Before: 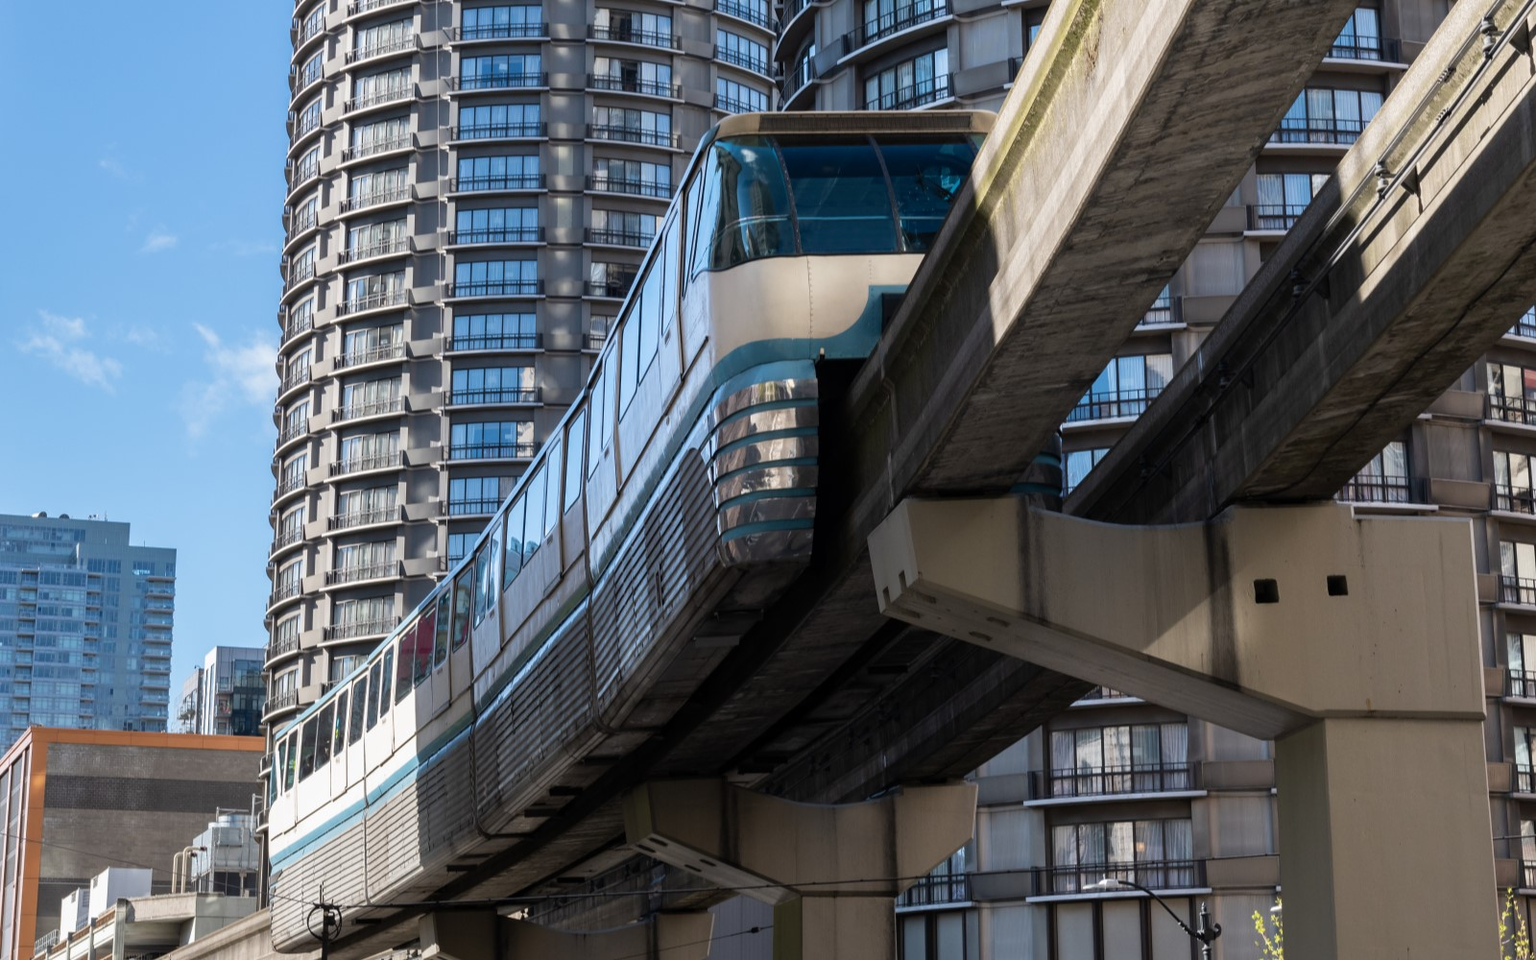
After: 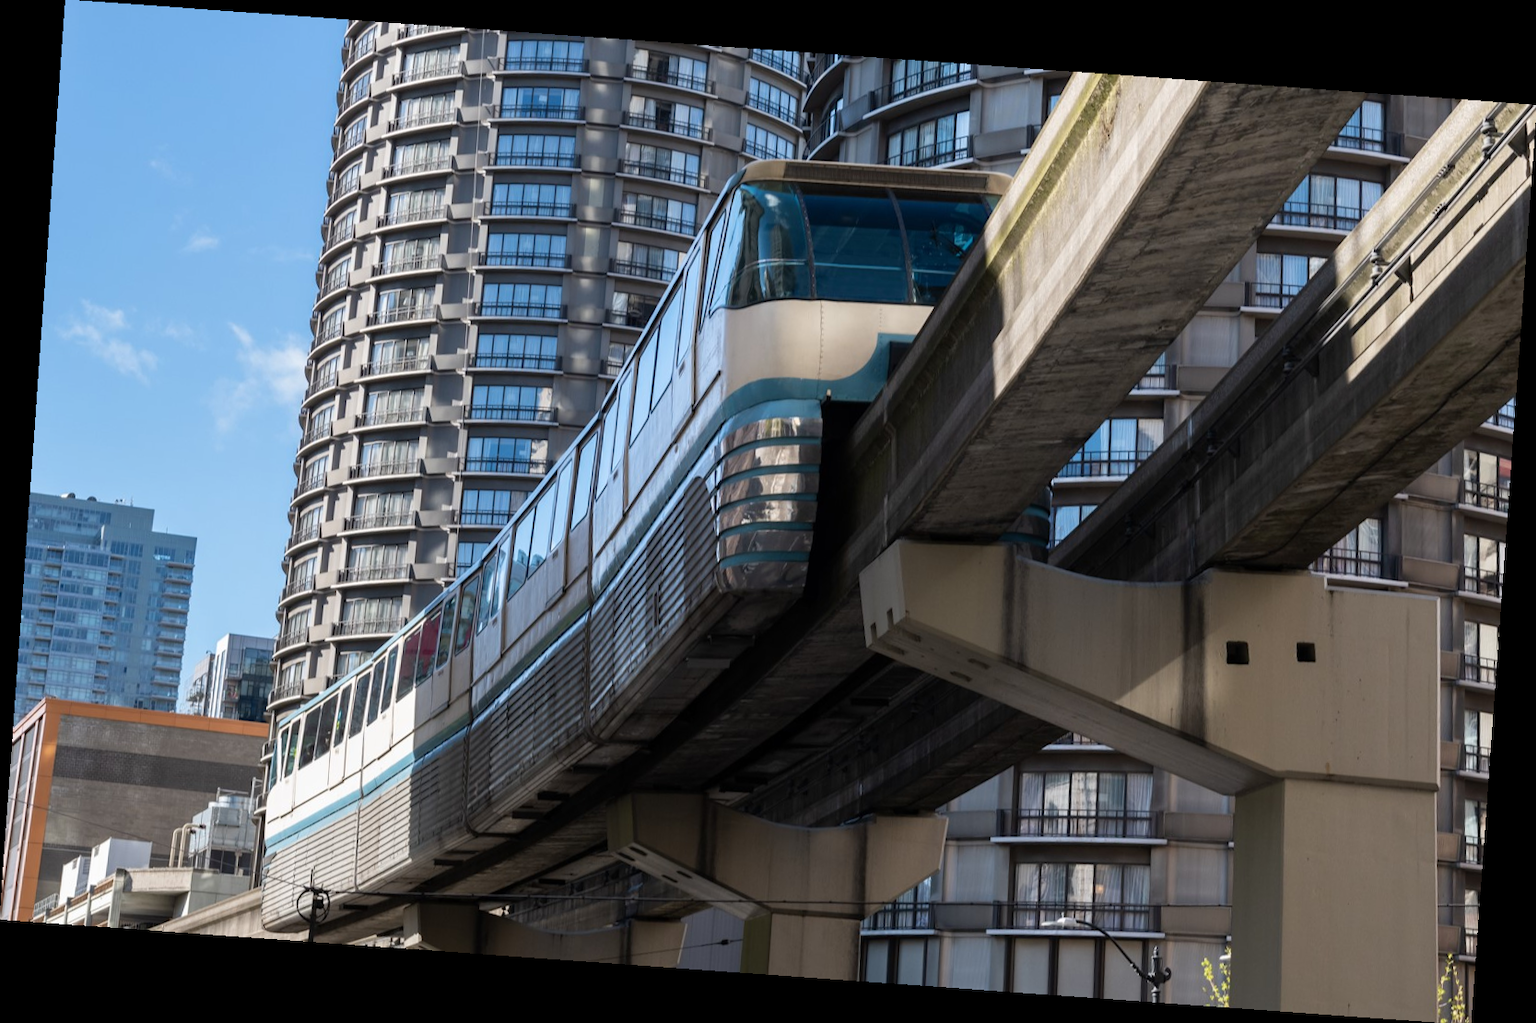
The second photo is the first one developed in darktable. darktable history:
tone equalizer: on, module defaults
rotate and perspective: rotation 4.1°, automatic cropping off
